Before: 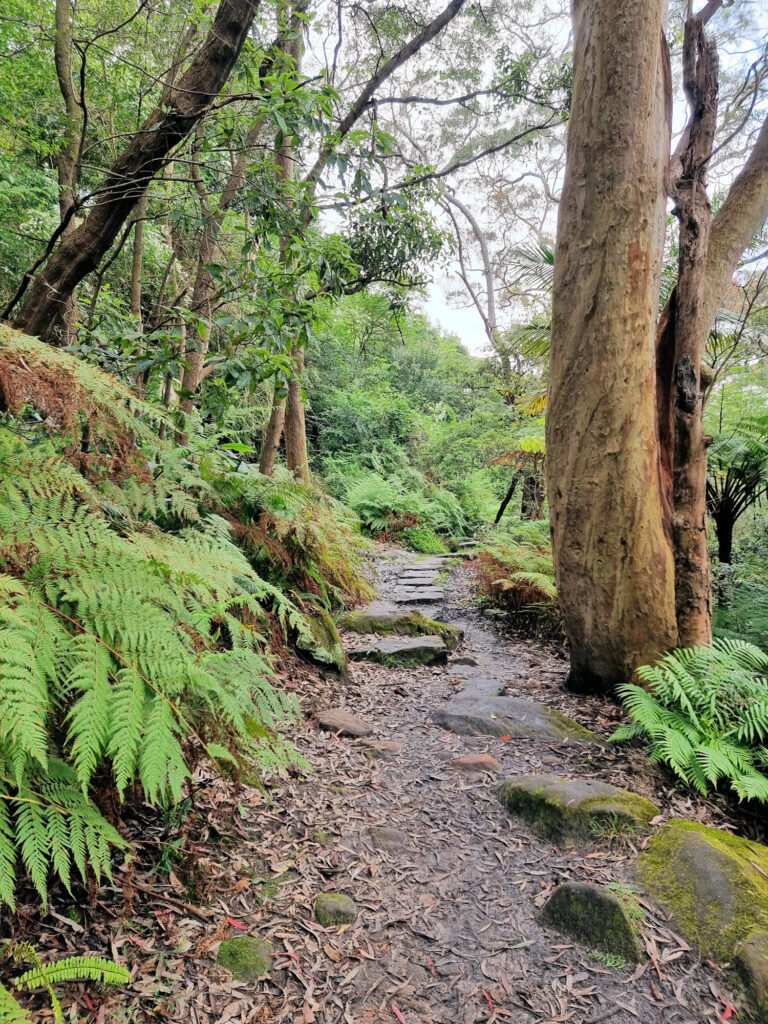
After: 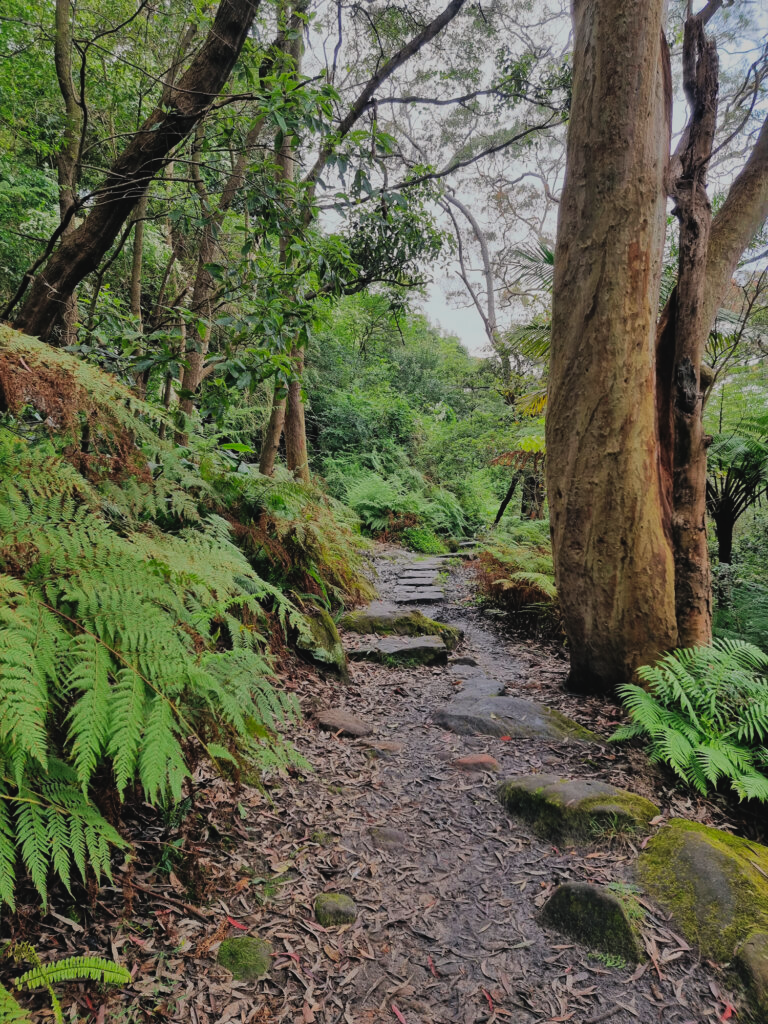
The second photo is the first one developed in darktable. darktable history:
exposure: black level correction 0, exposure -0.737 EV, compensate exposure bias true, compensate highlight preservation false
shadows and highlights: shadows 43.42, white point adjustment -1.41, soften with gaussian
tone curve: curves: ch0 [(0, 0.032) (0.181, 0.156) (0.751, 0.762) (1, 1)], preserve colors none
